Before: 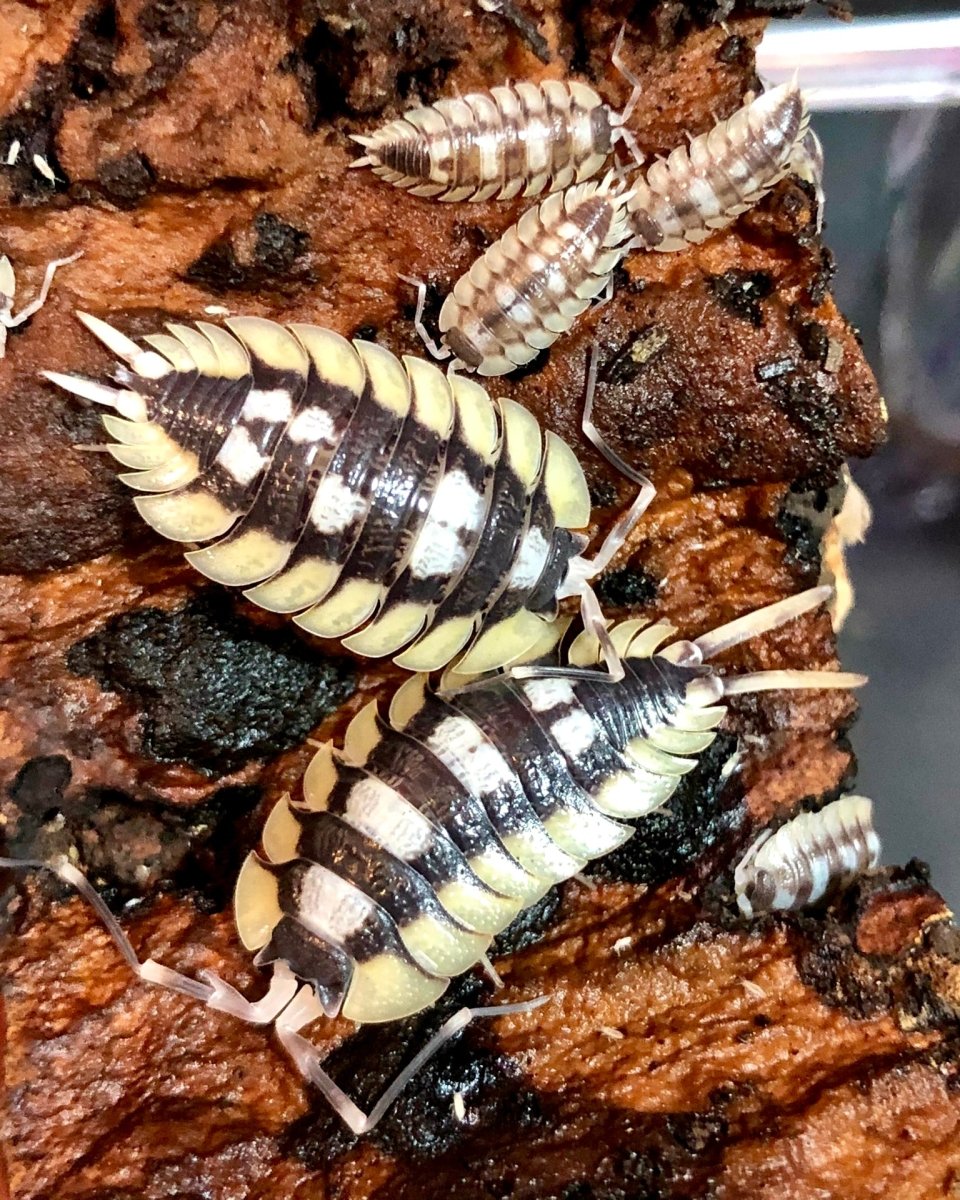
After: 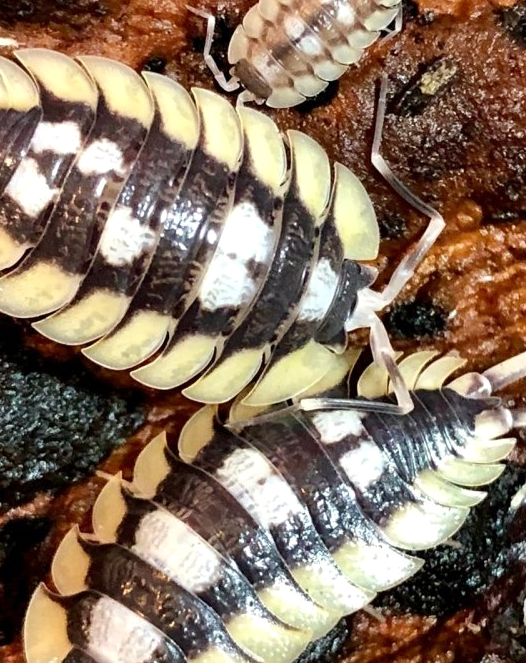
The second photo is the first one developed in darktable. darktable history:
crop and rotate: left 22.055%, top 22.347%, right 23.127%, bottom 22.379%
tone equalizer: edges refinement/feathering 500, mask exposure compensation -1.57 EV, preserve details no
exposure: exposure 0.027 EV, compensate exposure bias true, compensate highlight preservation false
